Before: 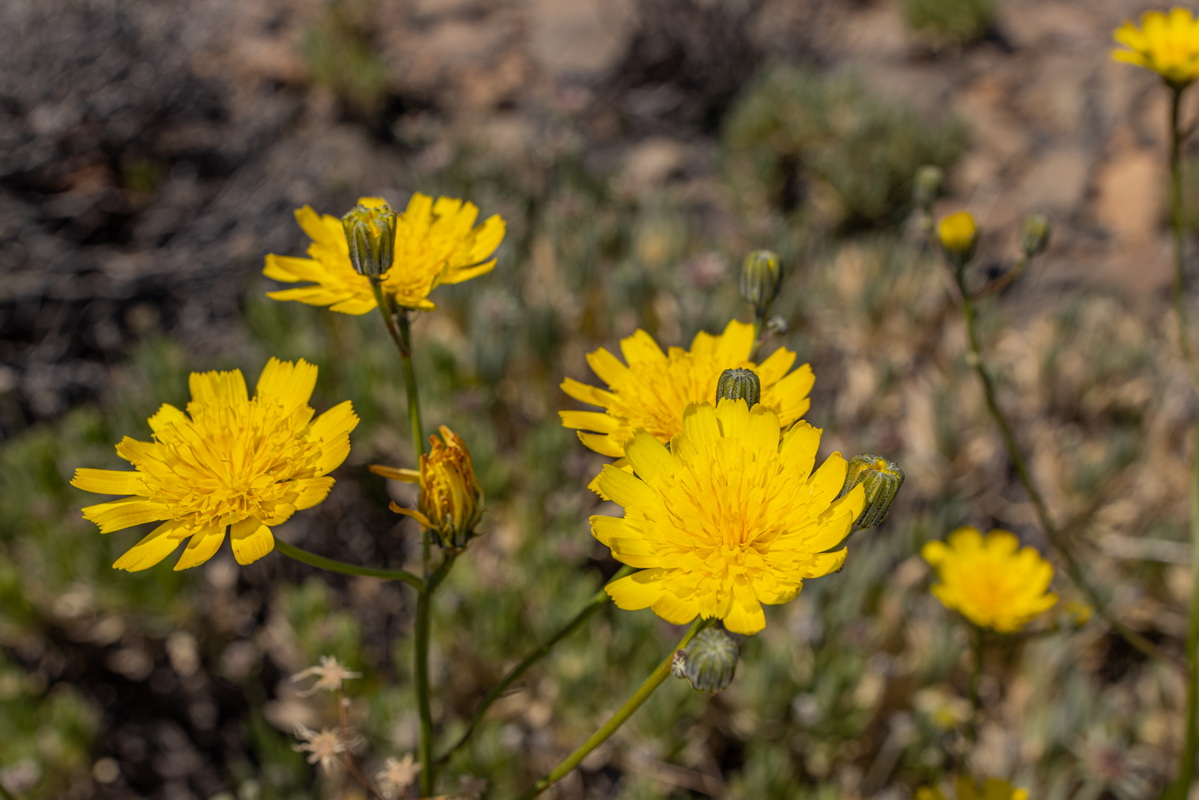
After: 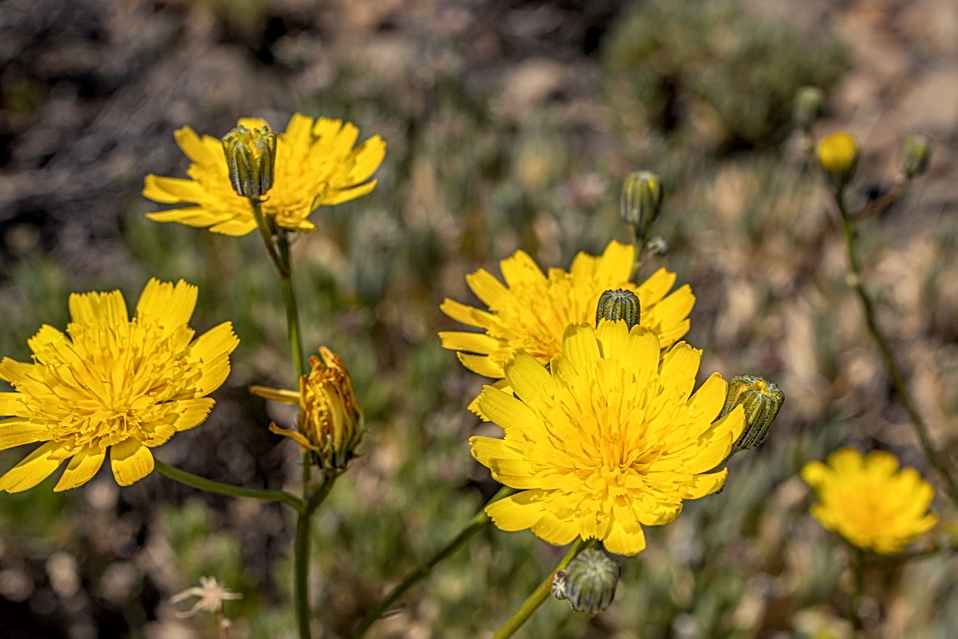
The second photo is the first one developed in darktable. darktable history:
crop and rotate: left 10.071%, top 10.071%, right 10.02%, bottom 10.02%
sharpen: on, module defaults
rotate and perspective: automatic cropping original format, crop left 0, crop top 0
exposure: exposure 0.128 EV, compensate highlight preservation false
local contrast: on, module defaults
